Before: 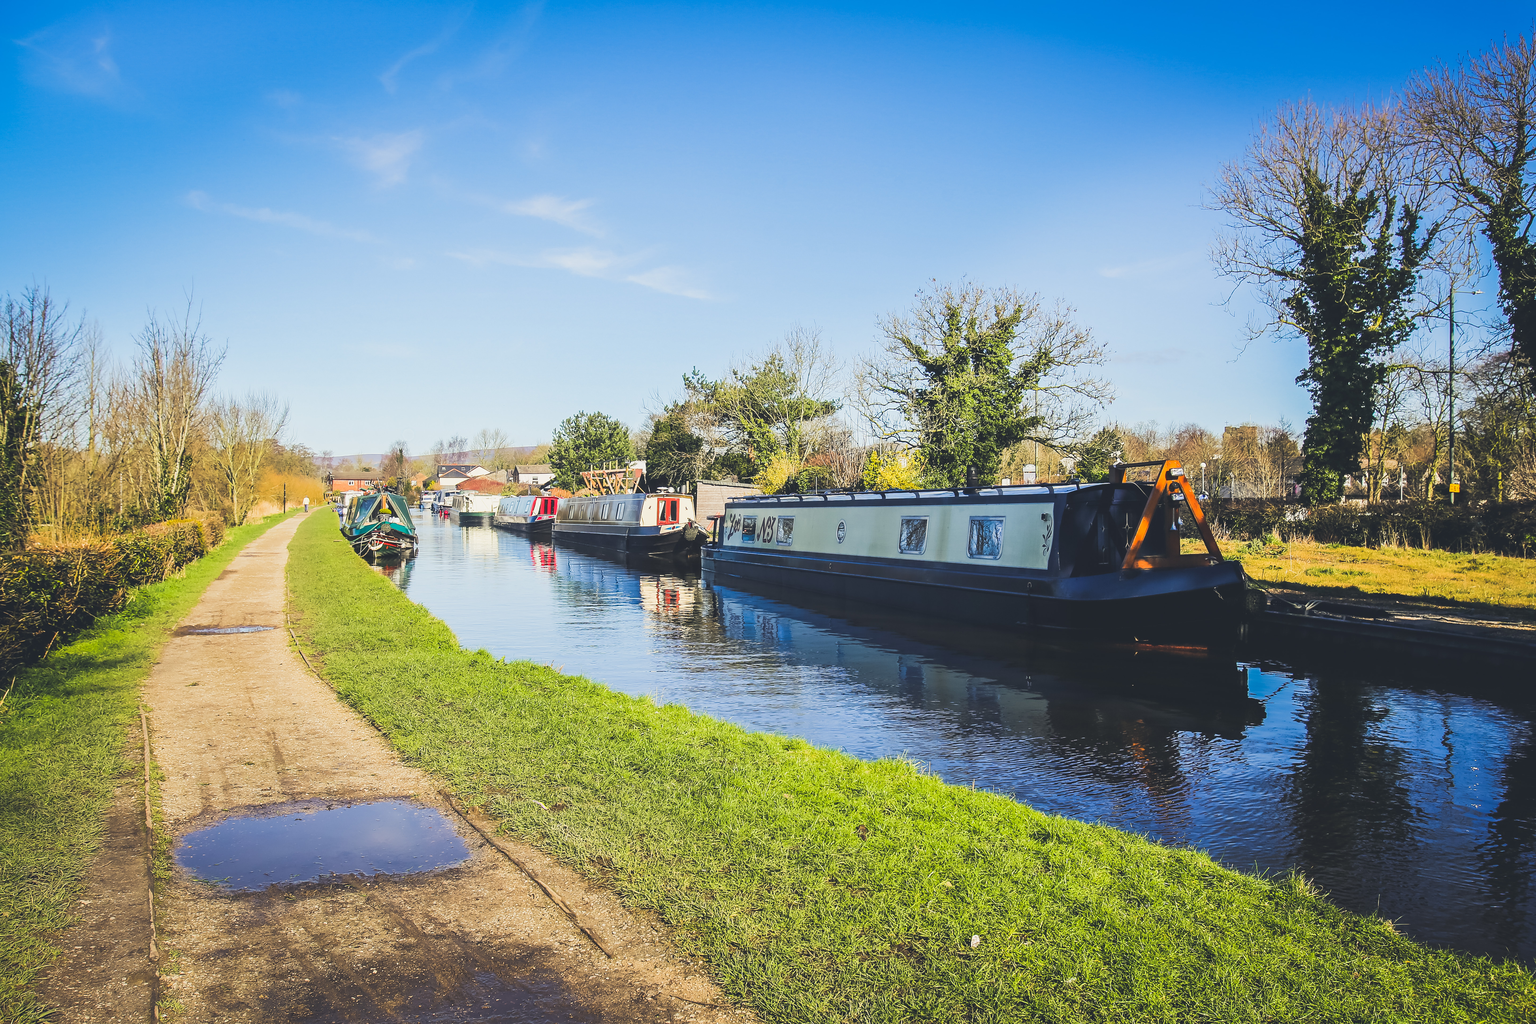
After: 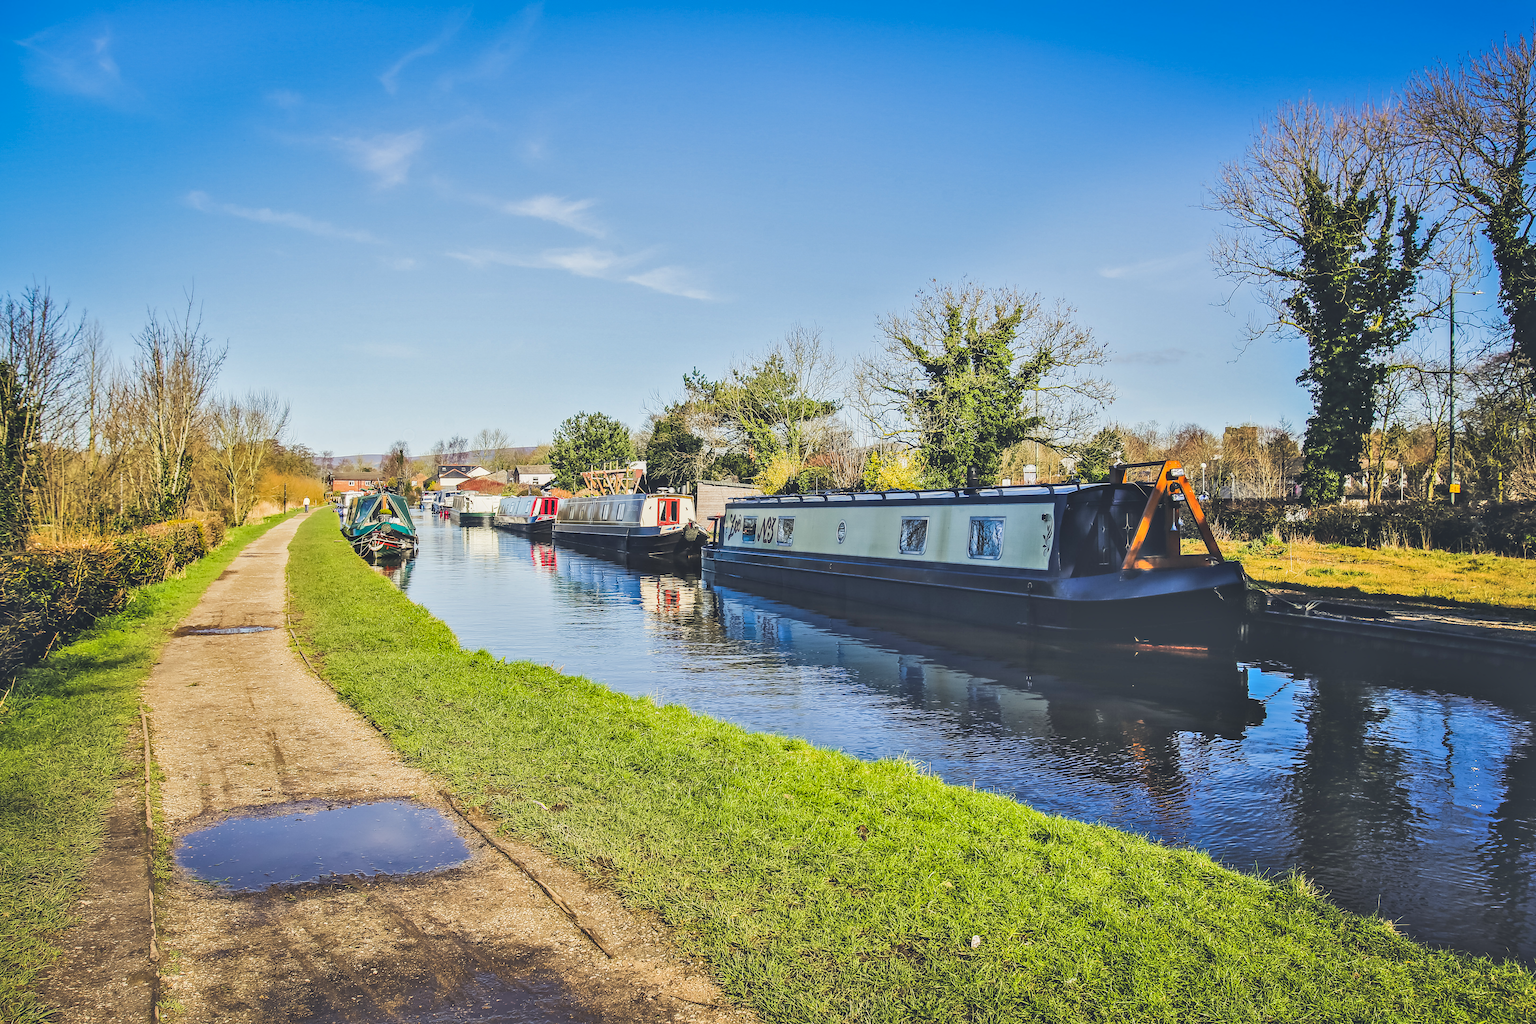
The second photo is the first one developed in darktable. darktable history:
shadows and highlights: shadows 60, soften with gaussian
local contrast: on, module defaults
